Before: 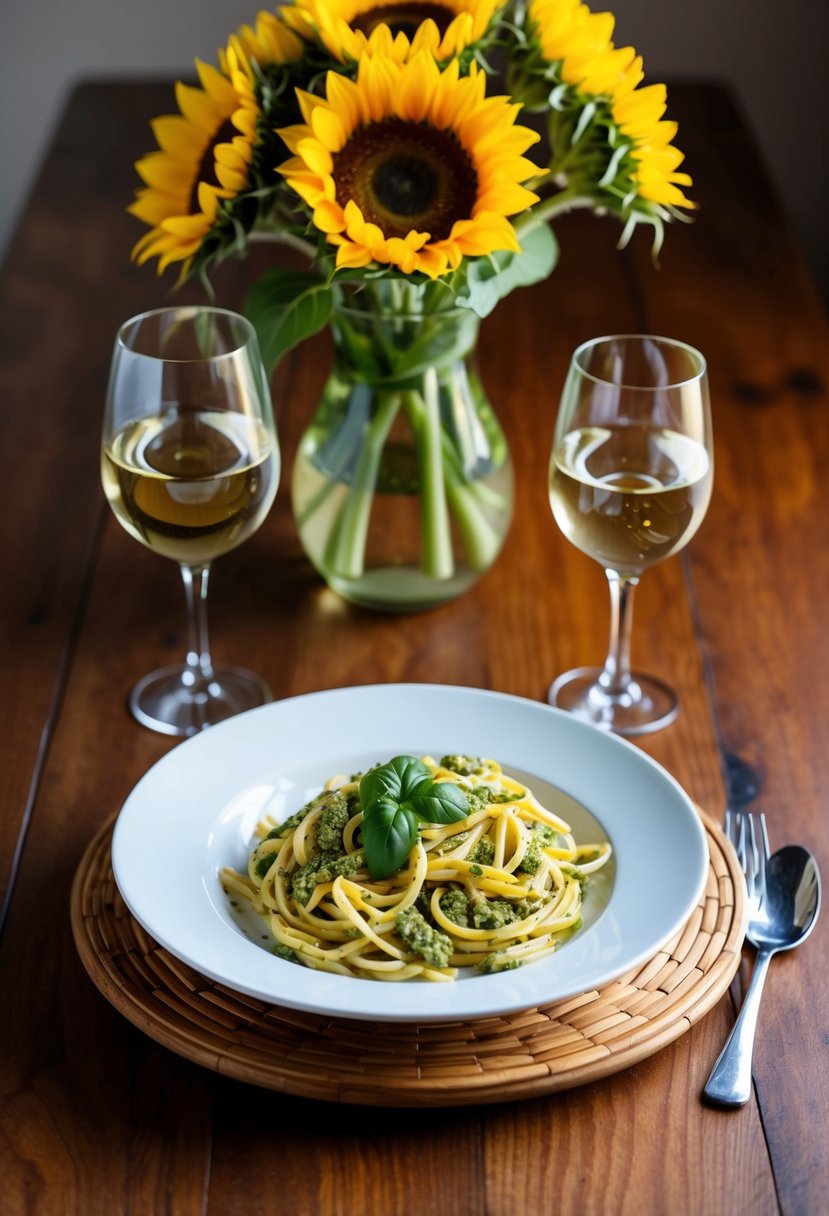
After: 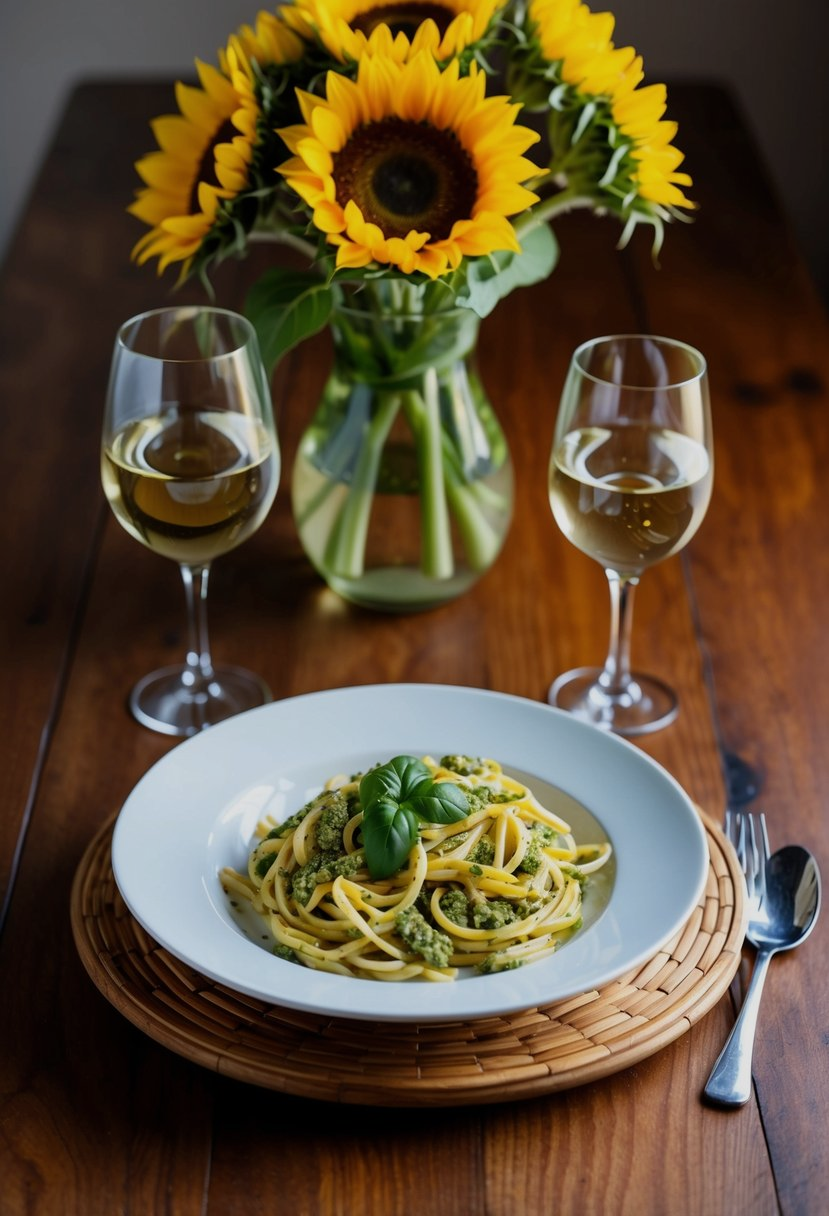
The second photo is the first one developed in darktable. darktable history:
exposure: exposure -0.398 EV, compensate highlight preservation false
